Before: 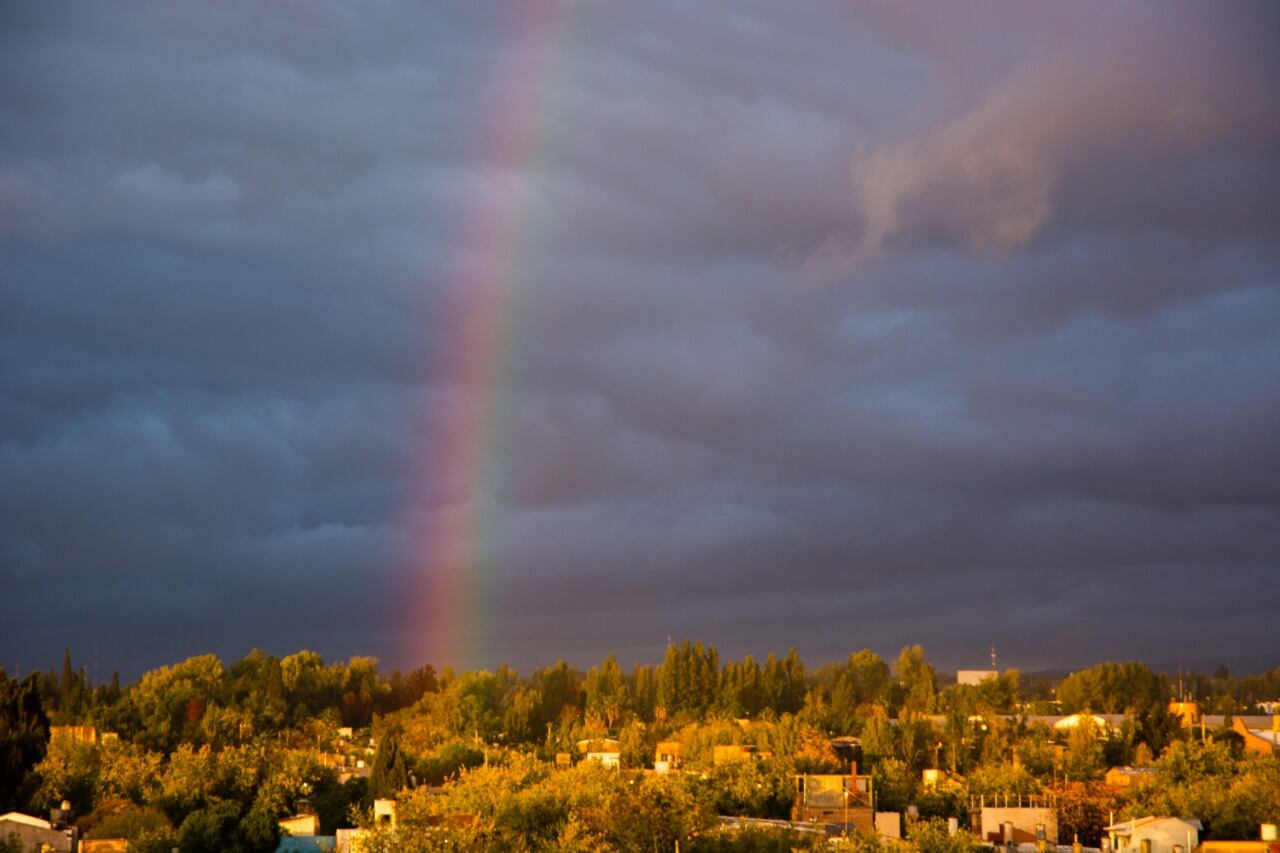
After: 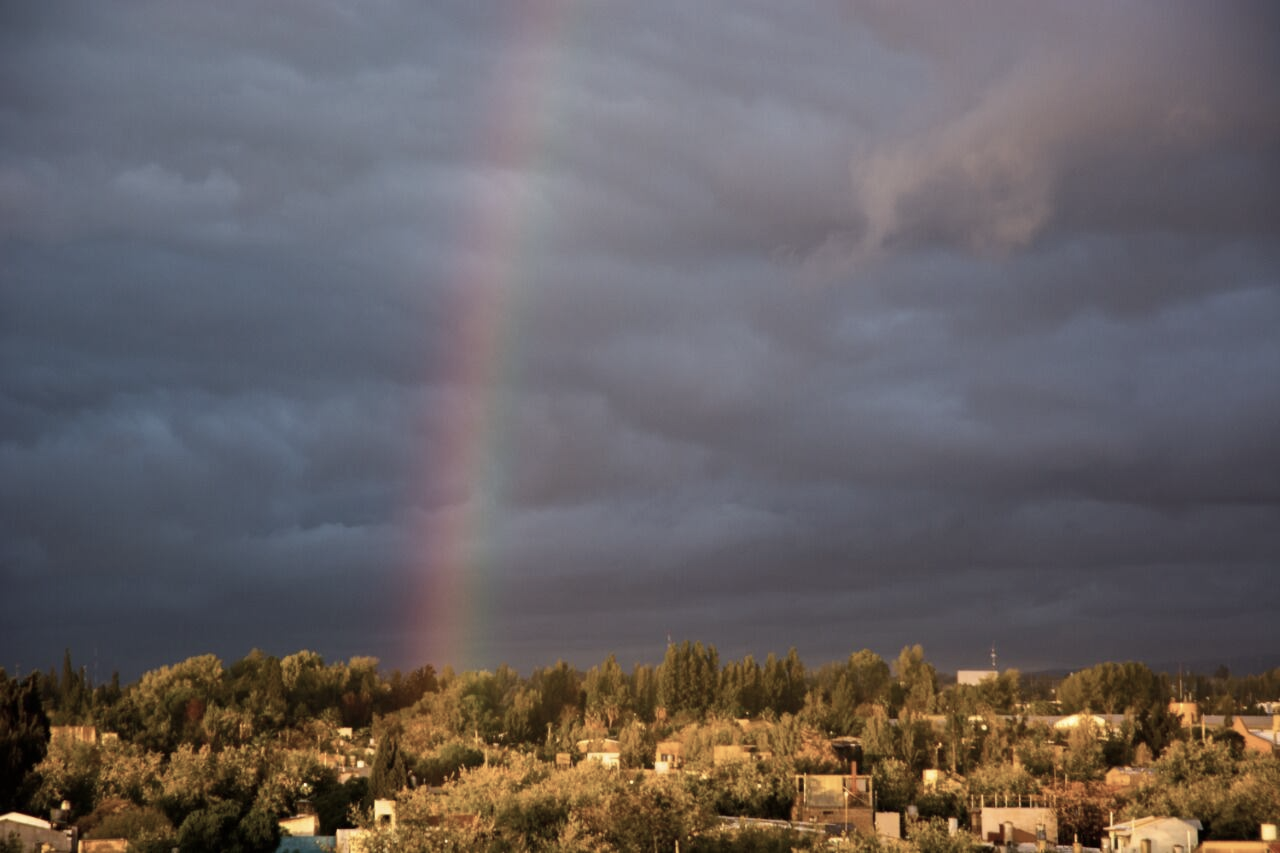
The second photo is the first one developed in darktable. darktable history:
contrast brightness saturation: contrast 0.098, saturation -0.375
